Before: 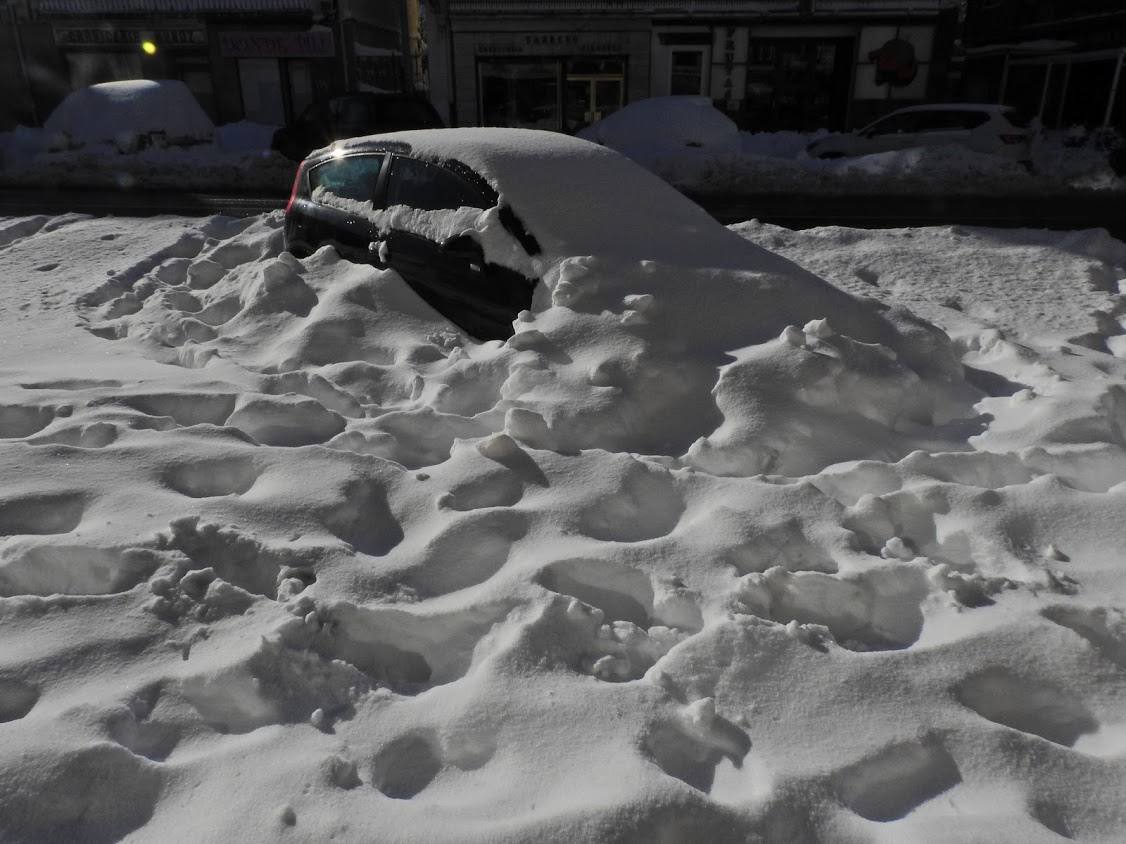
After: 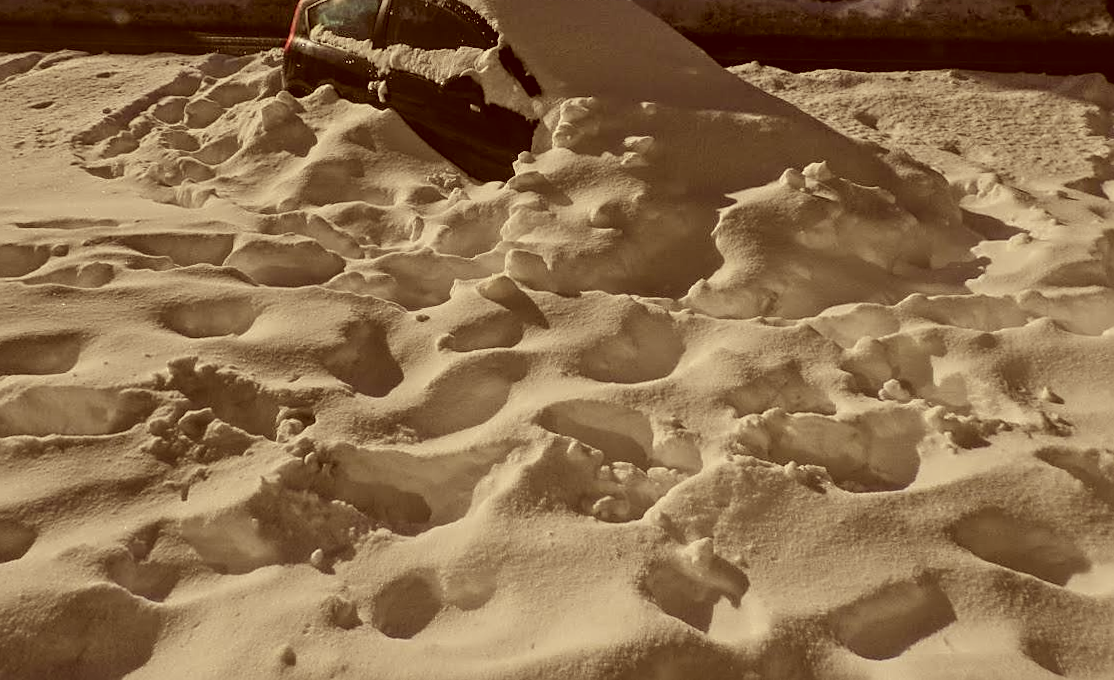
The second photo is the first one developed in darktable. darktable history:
local contrast: on, module defaults
shadows and highlights: white point adjustment 0.05, highlights color adjustment 55.9%, soften with gaussian
contrast brightness saturation: saturation -0.05
color correction: highlights a* 1.12, highlights b* 24.26, shadows a* 15.58, shadows b* 24.26
crop and rotate: top 18.507%
rotate and perspective: rotation 0.174°, lens shift (vertical) 0.013, lens shift (horizontal) 0.019, shear 0.001, automatic cropping original format, crop left 0.007, crop right 0.991, crop top 0.016, crop bottom 0.997
sharpen: on, module defaults
bloom: size 40%
